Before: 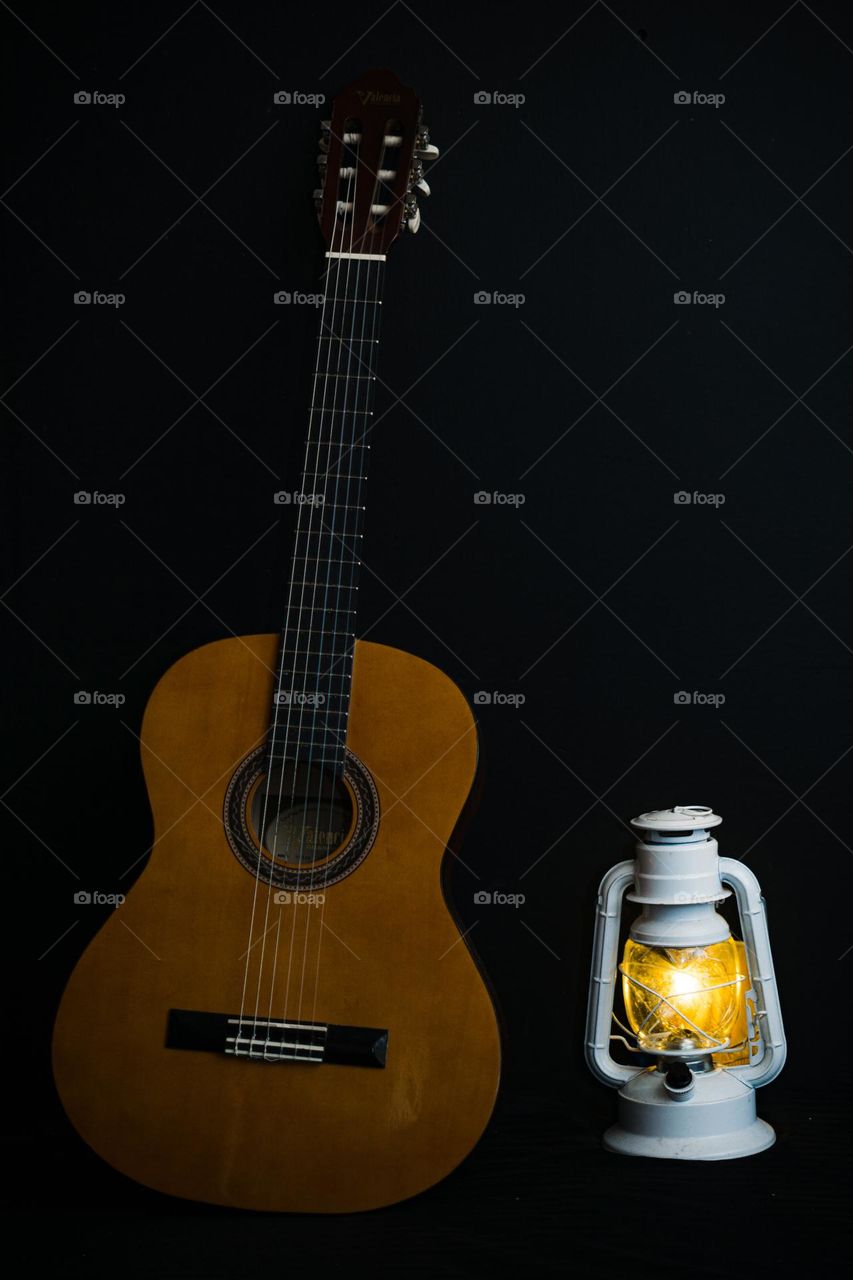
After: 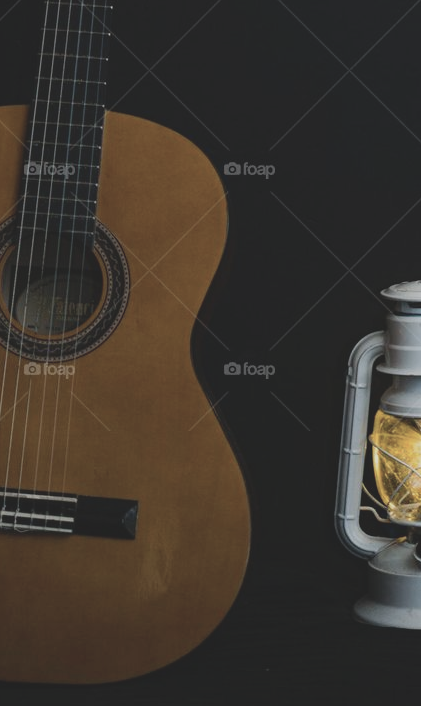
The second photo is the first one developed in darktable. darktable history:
contrast brightness saturation: contrast -0.263, saturation -0.425
crop: left 29.36%, top 41.341%, right 21.248%, bottom 3.468%
exposure: compensate exposure bias true, compensate highlight preservation false
color balance rgb: linear chroma grading › global chroma 0.827%, perceptual saturation grading › global saturation 0.009%
